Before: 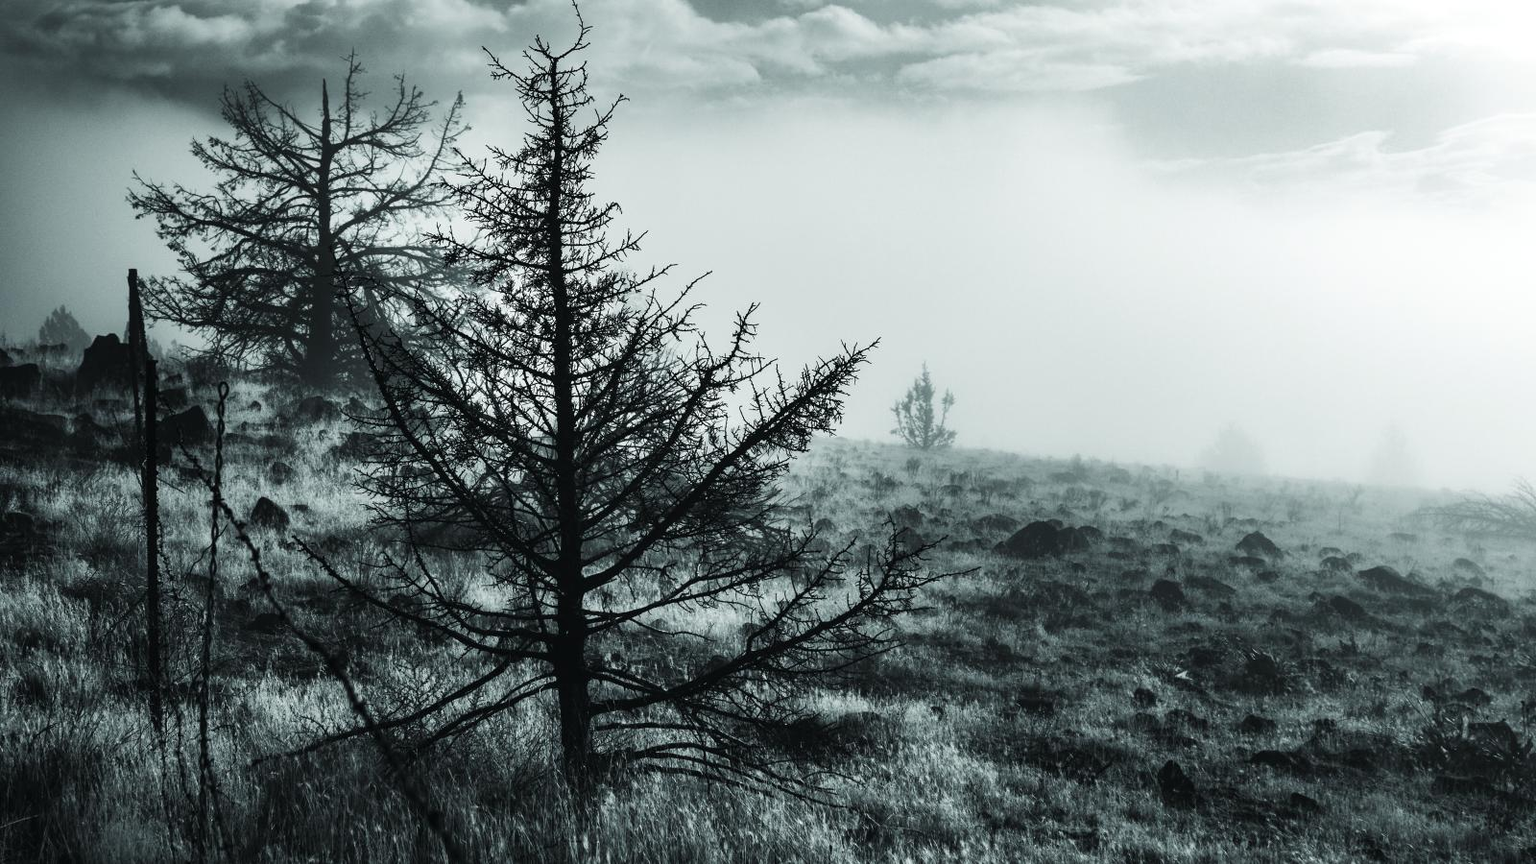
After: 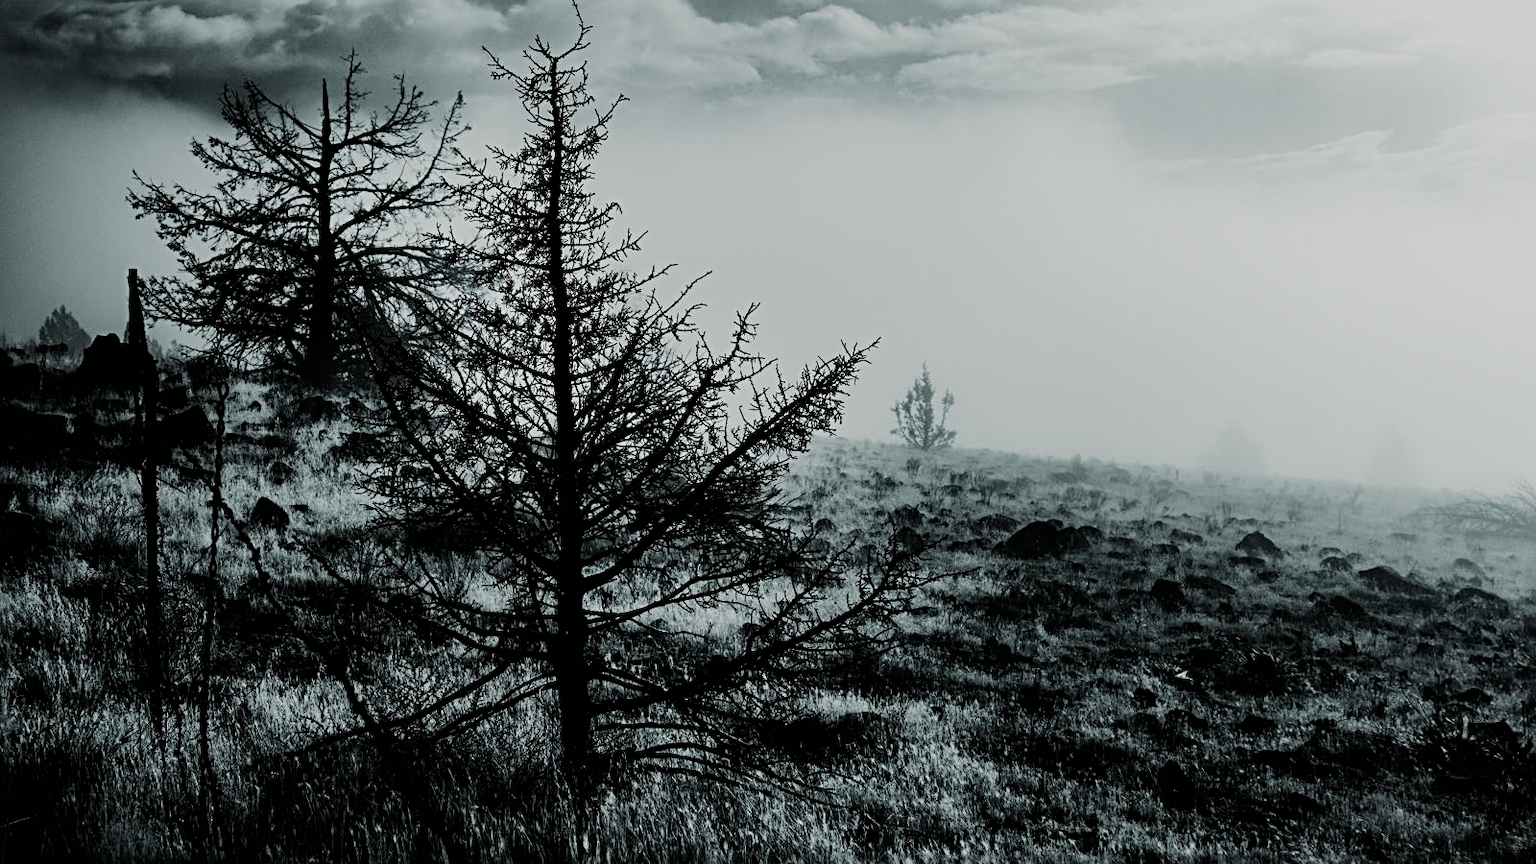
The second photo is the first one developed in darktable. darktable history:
filmic rgb: black relative exposure -5 EV, hardness 2.88, contrast 1.2, highlights saturation mix -30%
exposure: exposure -0.462 EV, compensate highlight preservation false
sharpen: radius 4
